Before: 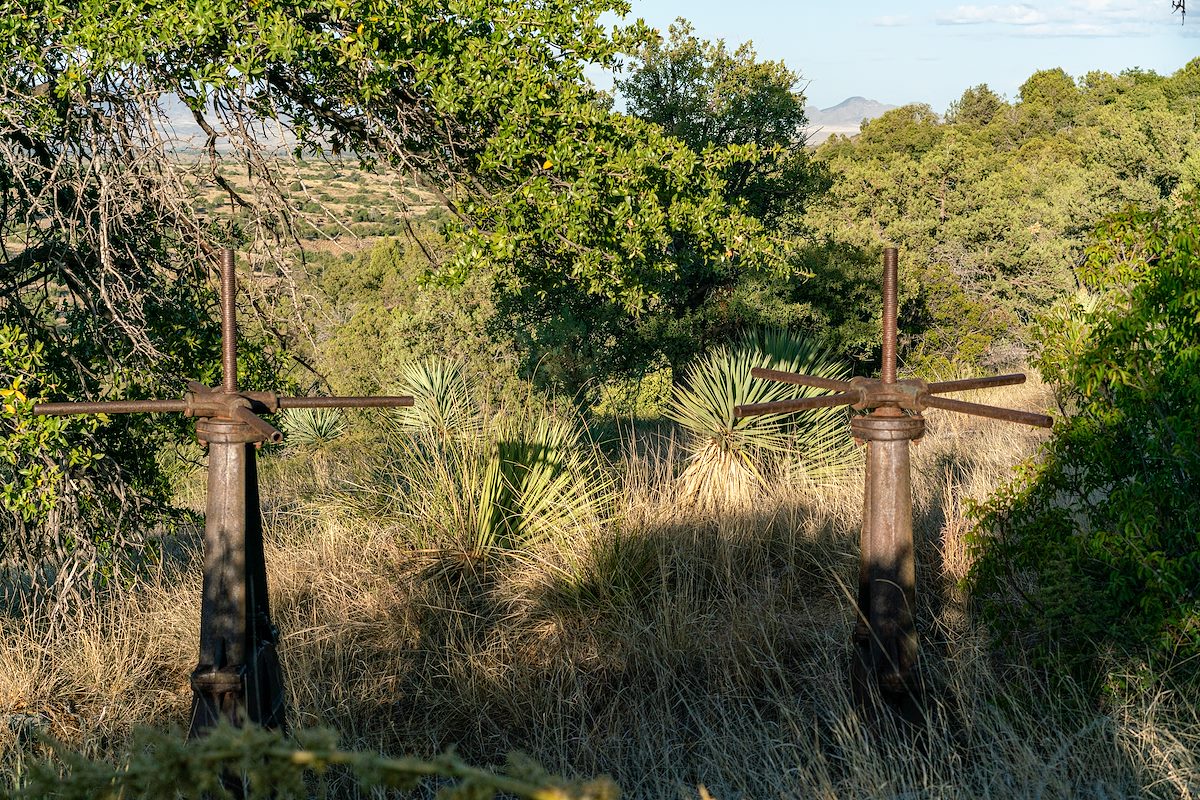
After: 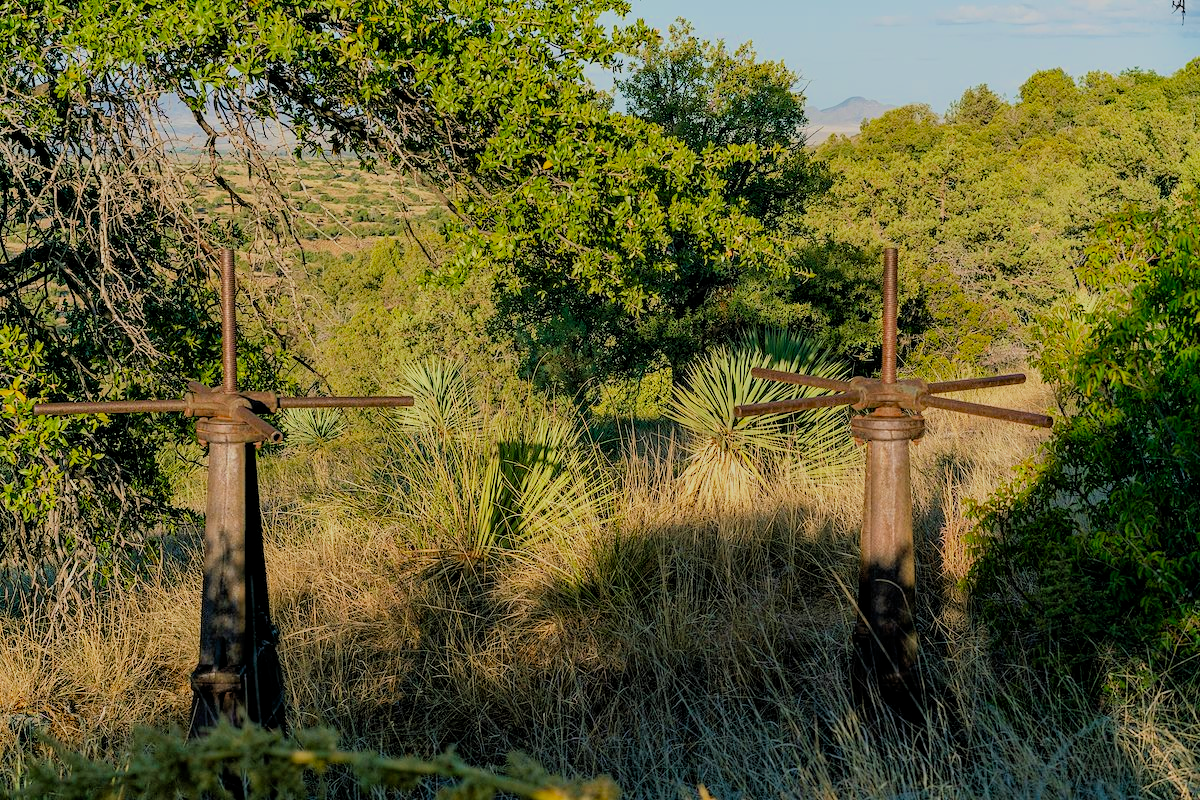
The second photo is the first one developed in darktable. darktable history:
exposure: compensate highlight preservation false
velvia: on, module defaults
filmic rgb: black relative exposure -8.79 EV, white relative exposure 4.98 EV, threshold 6 EV, target black luminance 0%, hardness 3.77, latitude 66.34%, contrast 0.822, highlights saturation mix 10%, shadows ↔ highlights balance 20%, add noise in highlights 0.1, color science v4 (2020), iterations of high-quality reconstruction 0, type of noise poissonian, enable highlight reconstruction true
